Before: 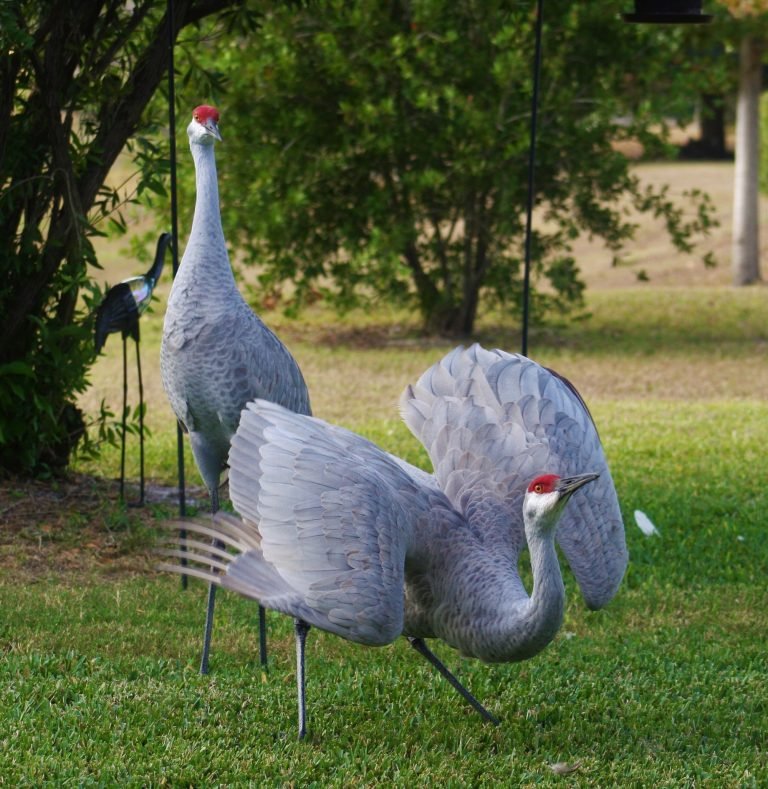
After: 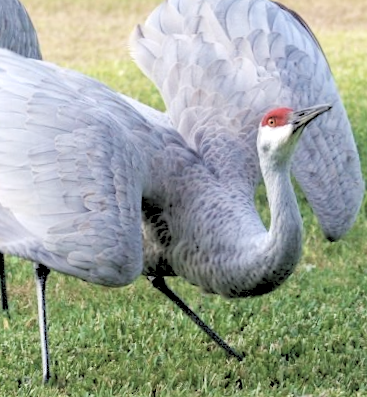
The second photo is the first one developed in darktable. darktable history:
crop: left 35.976%, top 45.819%, right 18.162%, bottom 5.807%
exposure: exposure 0.515 EV, compensate highlight preservation false
contrast brightness saturation: contrast 0.1, saturation -0.36
rgb levels: levels [[0.027, 0.429, 0.996], [0, 0.5, 1], [0, 0.5, 1]]
rotate and perspective: rotation -2.56°, automatic cropping off
